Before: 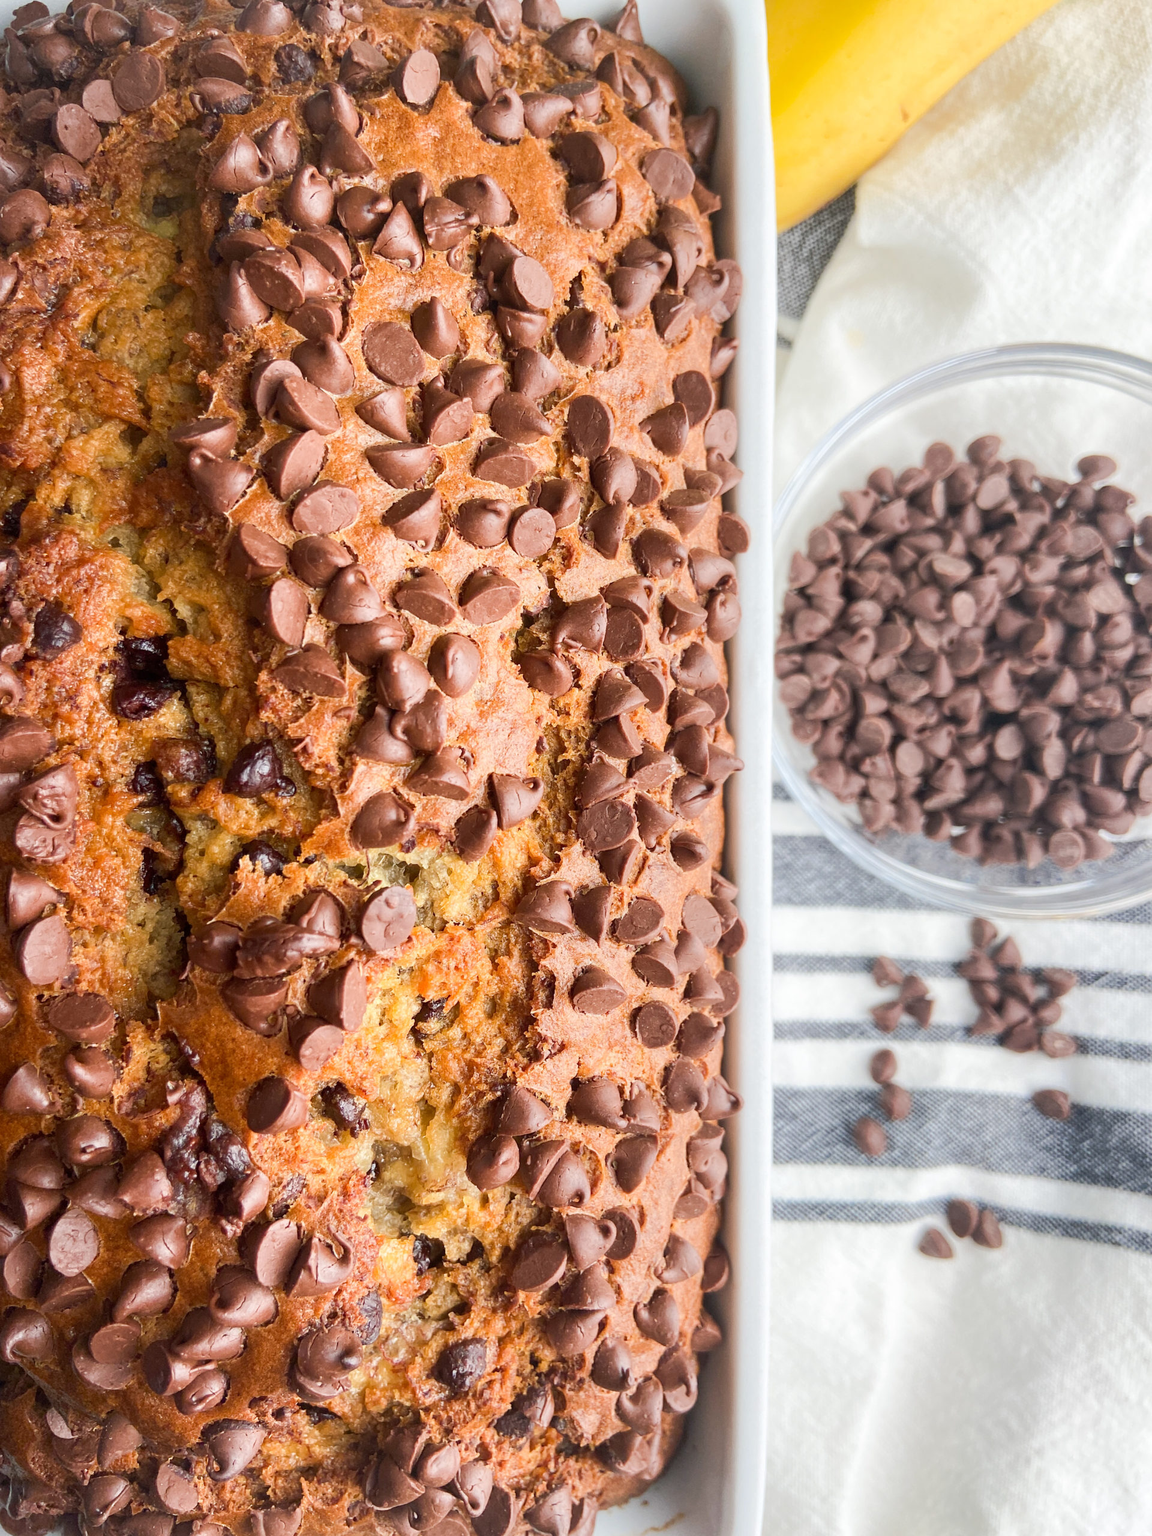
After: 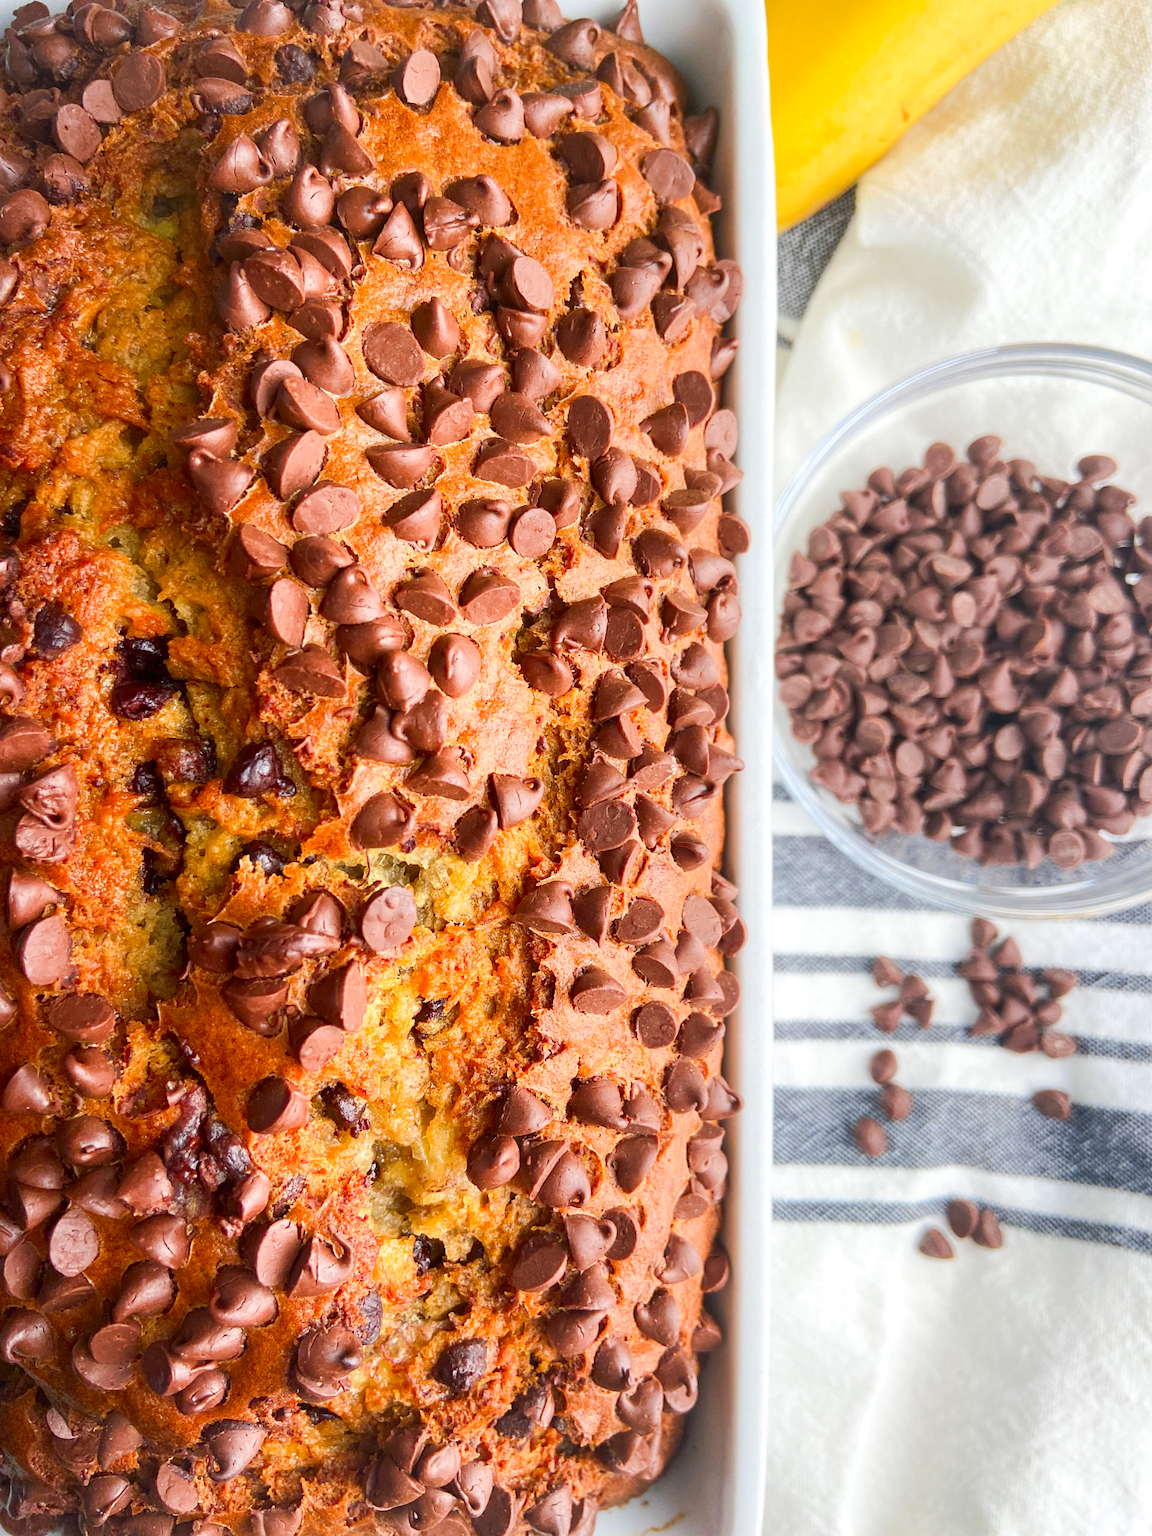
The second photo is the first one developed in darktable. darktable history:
exposure: exposure 0.076 EV, compensate exposure bias true, compensate highlight preservation false
contrast brightness saturation: brightness -0.022, saturation 0.351
